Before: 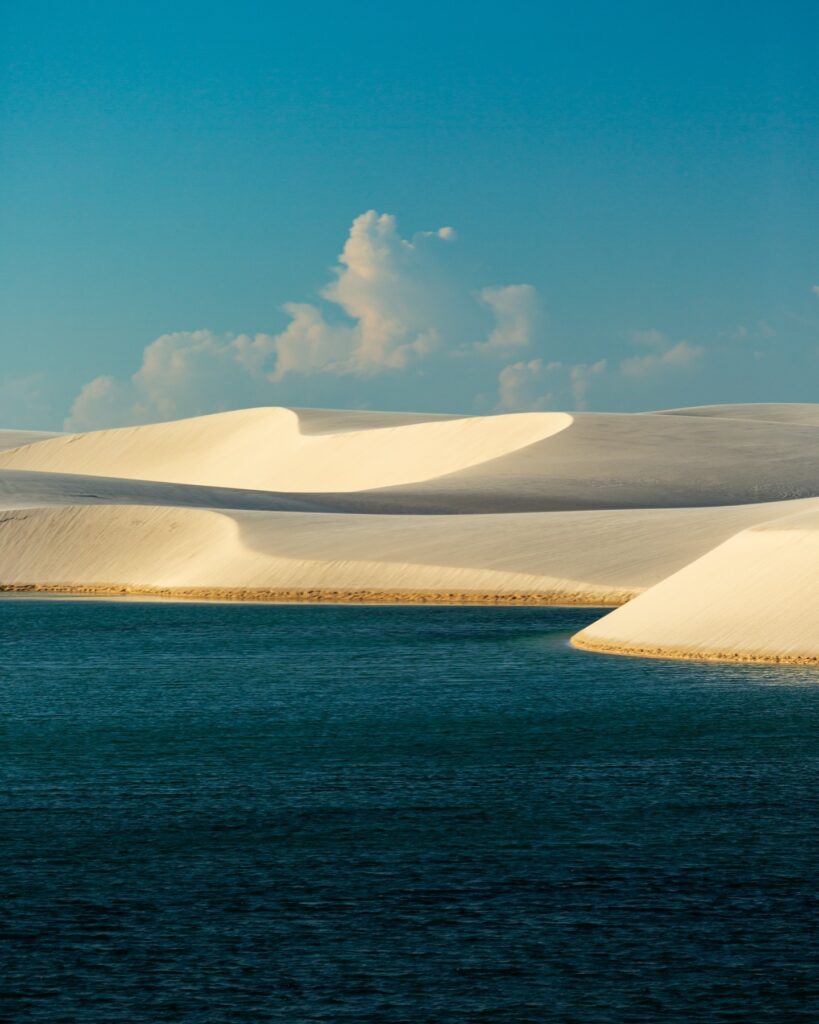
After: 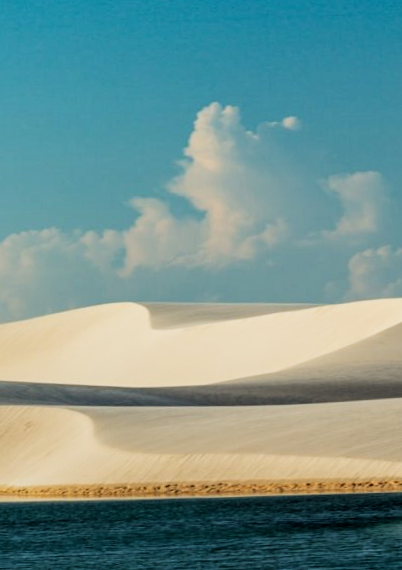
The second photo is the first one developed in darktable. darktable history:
filmic rgb: black relative exposure -5 EV, hardness 2.88, contrast 1.3, highlights saturation mix -30%
rotate and perspective: rotation -2°, crop left 0.022, crop right 0.978, crop top 0.049, crop bottom 0.951
crop: left 17.835%, top 7.675%, right 32.881%, bottom 32.213%
local contrast: on, module defaults
